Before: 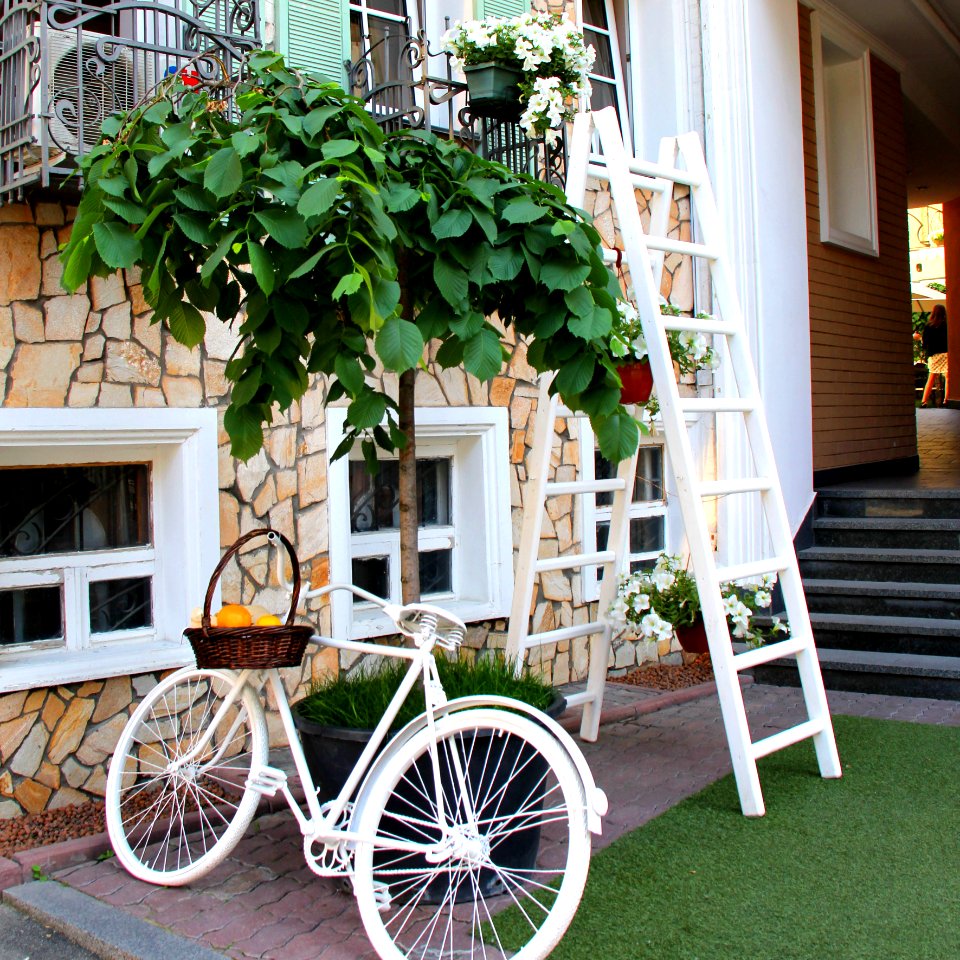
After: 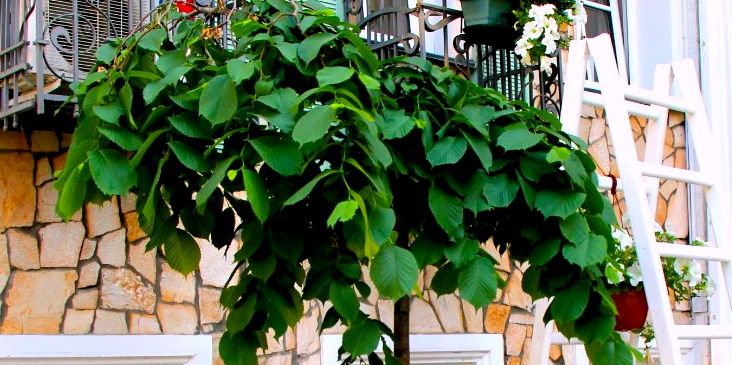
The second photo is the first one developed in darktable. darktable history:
crop: left 0.579%, top 7.627%, right 23.167%, bottom 54.275%
color balance rgb: shadows lift › chroma 2%, shadows lift › hue 217.2°, power › chroma 0.25%, power › hue 60°, highlights gain › chroma 1.5%, highlights gain › hue 309.6°, global offset › luminance -0.5%, perceptual saturation grading › global saturation 15%, global vibrance 20%
